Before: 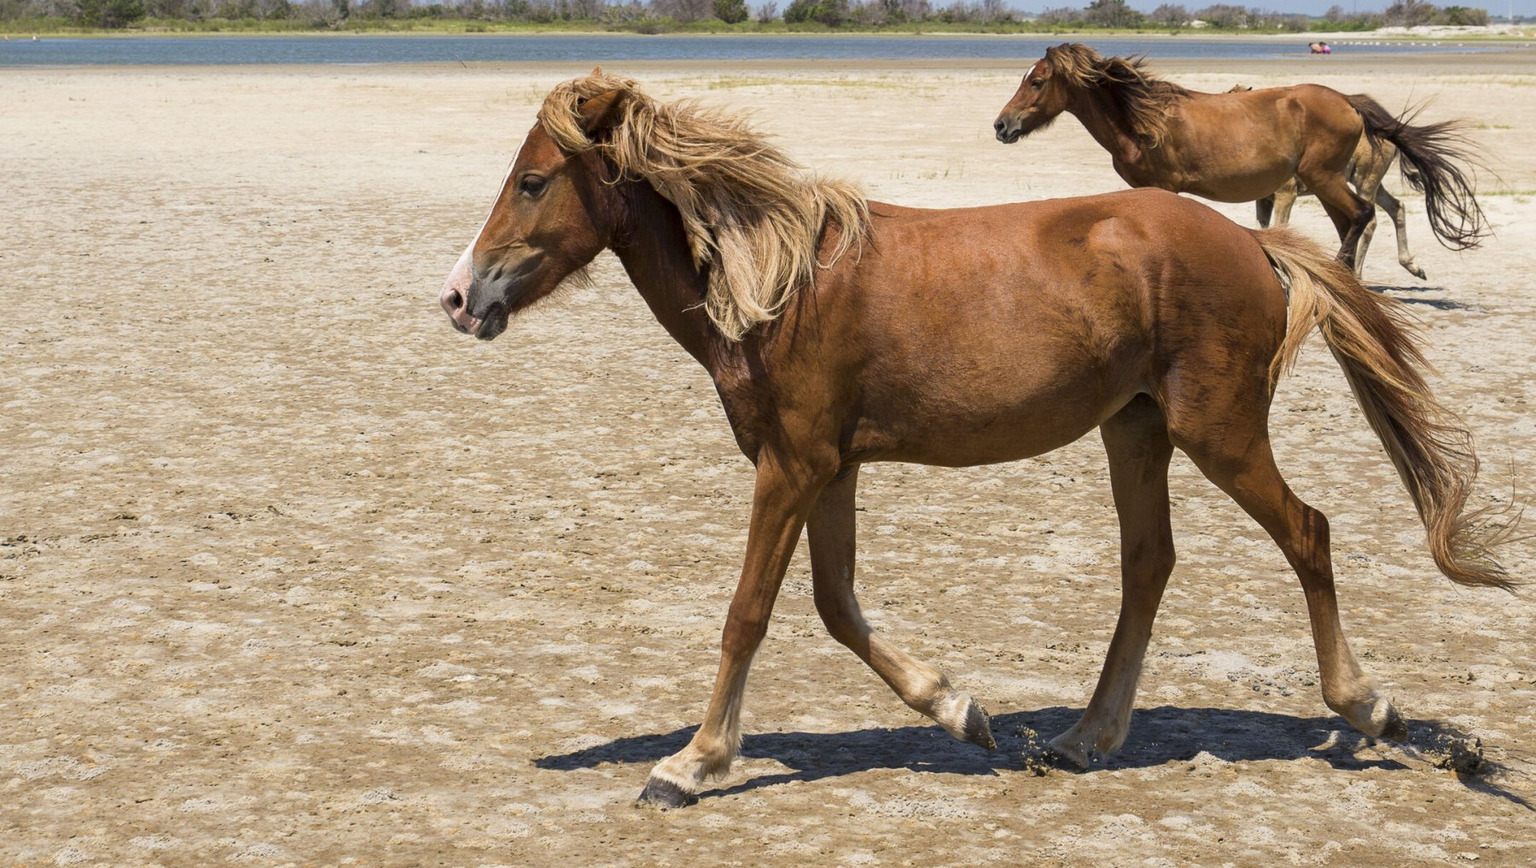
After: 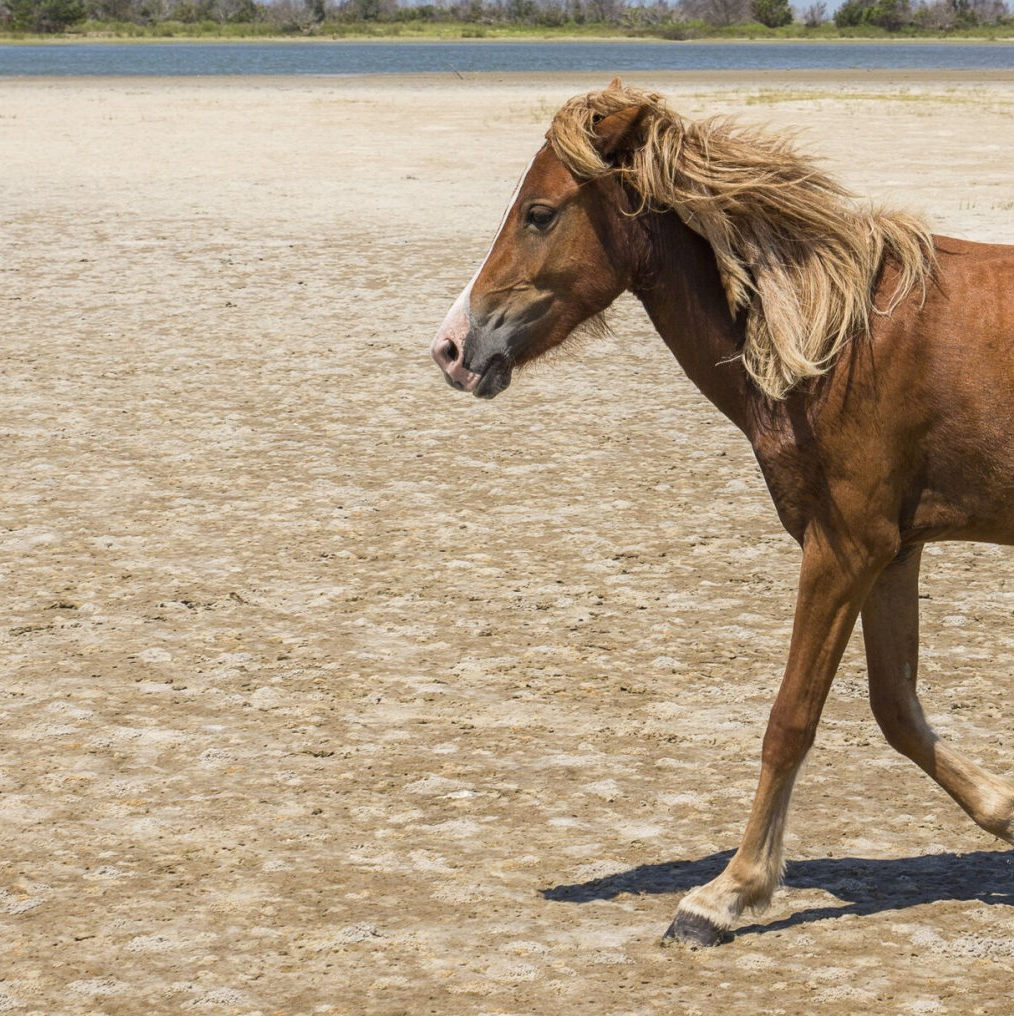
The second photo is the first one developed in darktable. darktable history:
exposure: black level correction 0.001, compensate highlight preservation false
crop: left 4.682%, right 38.95%
local contrast: detail 110%
